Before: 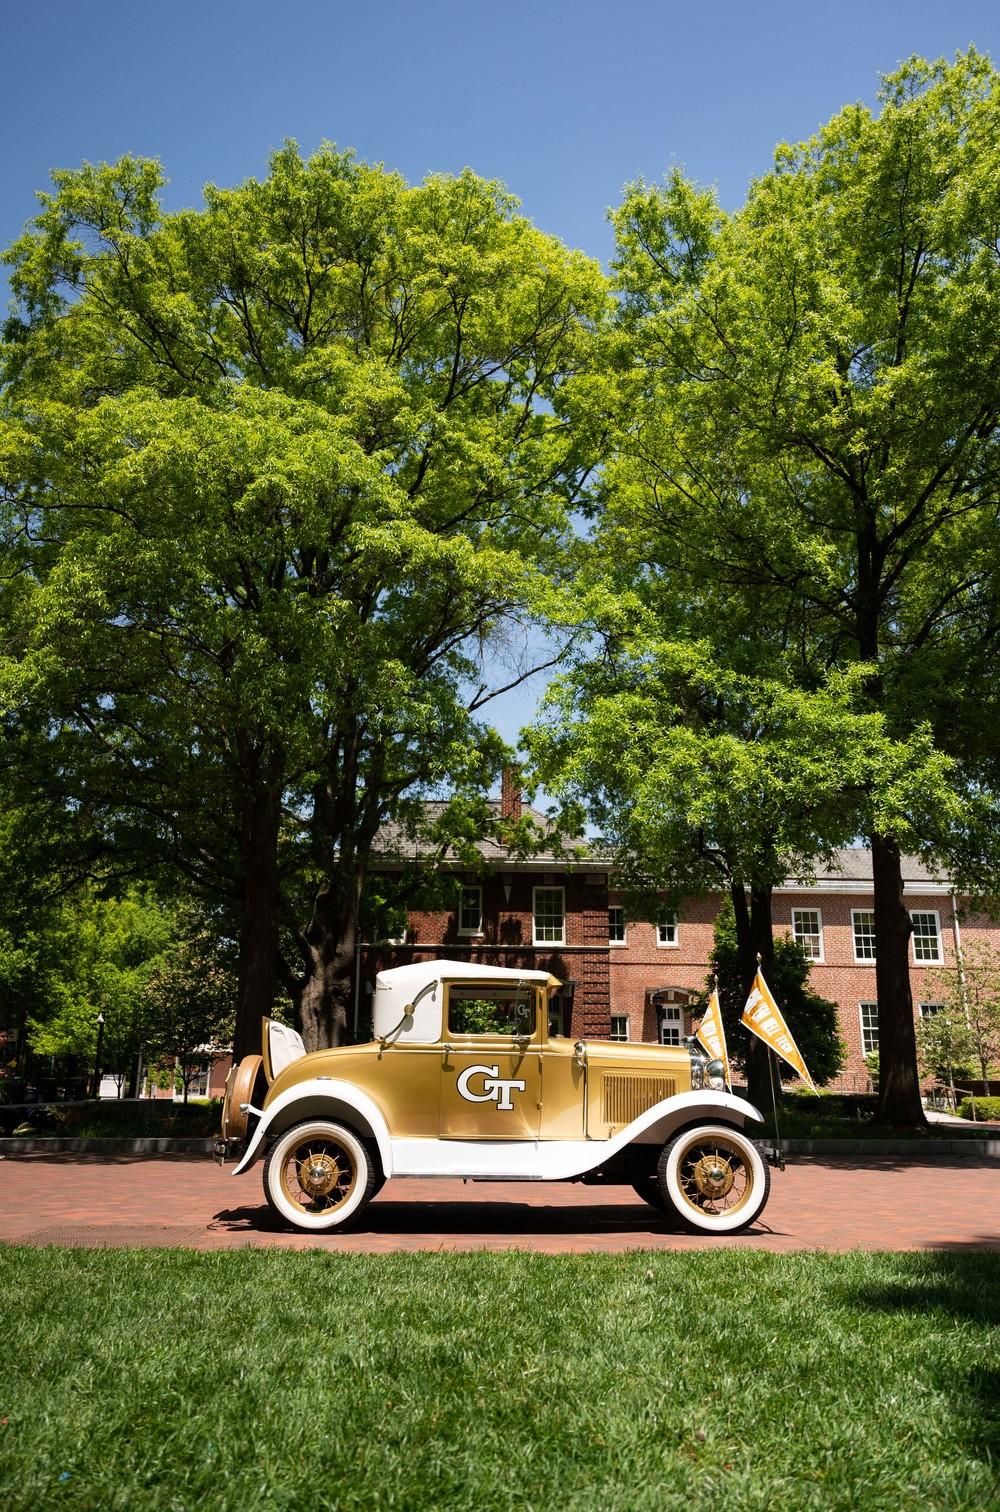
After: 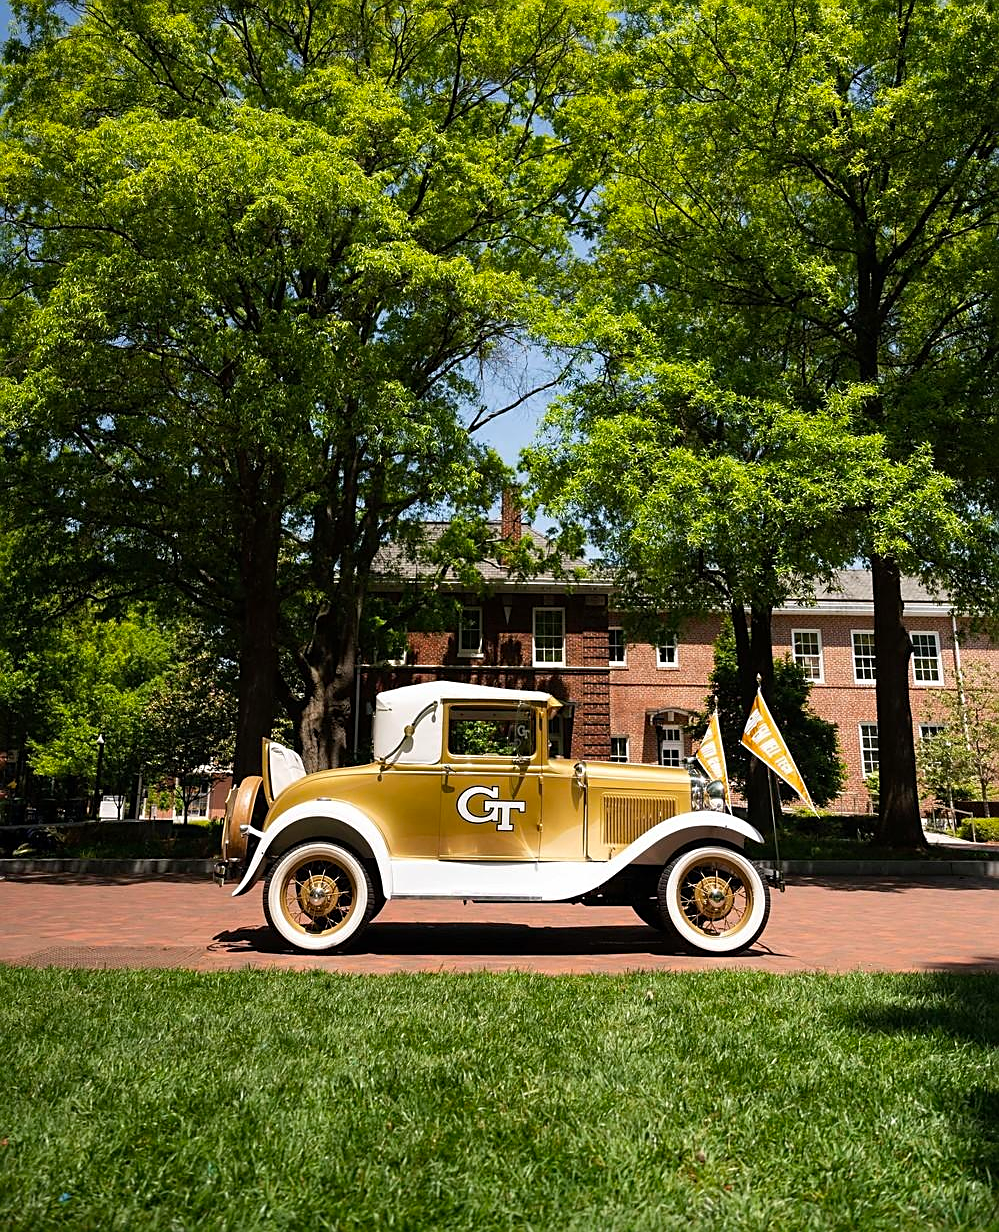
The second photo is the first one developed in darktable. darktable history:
sharpen: on, module defaults
color balance: output saturation 110%
crop and rotate: top 18.507%
